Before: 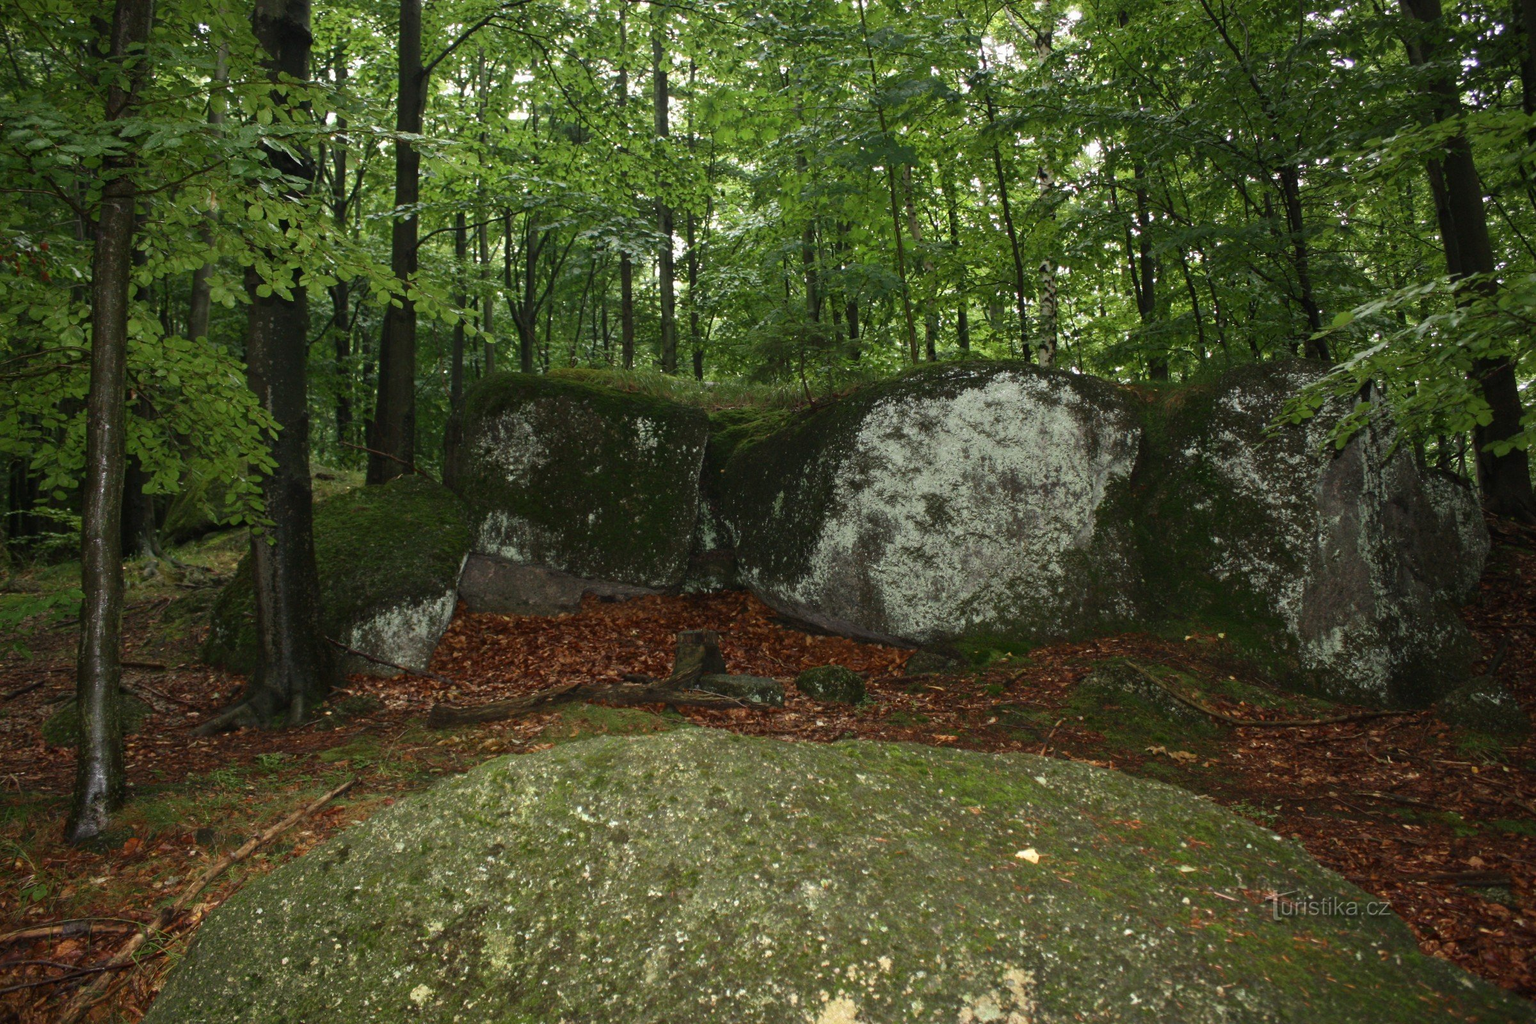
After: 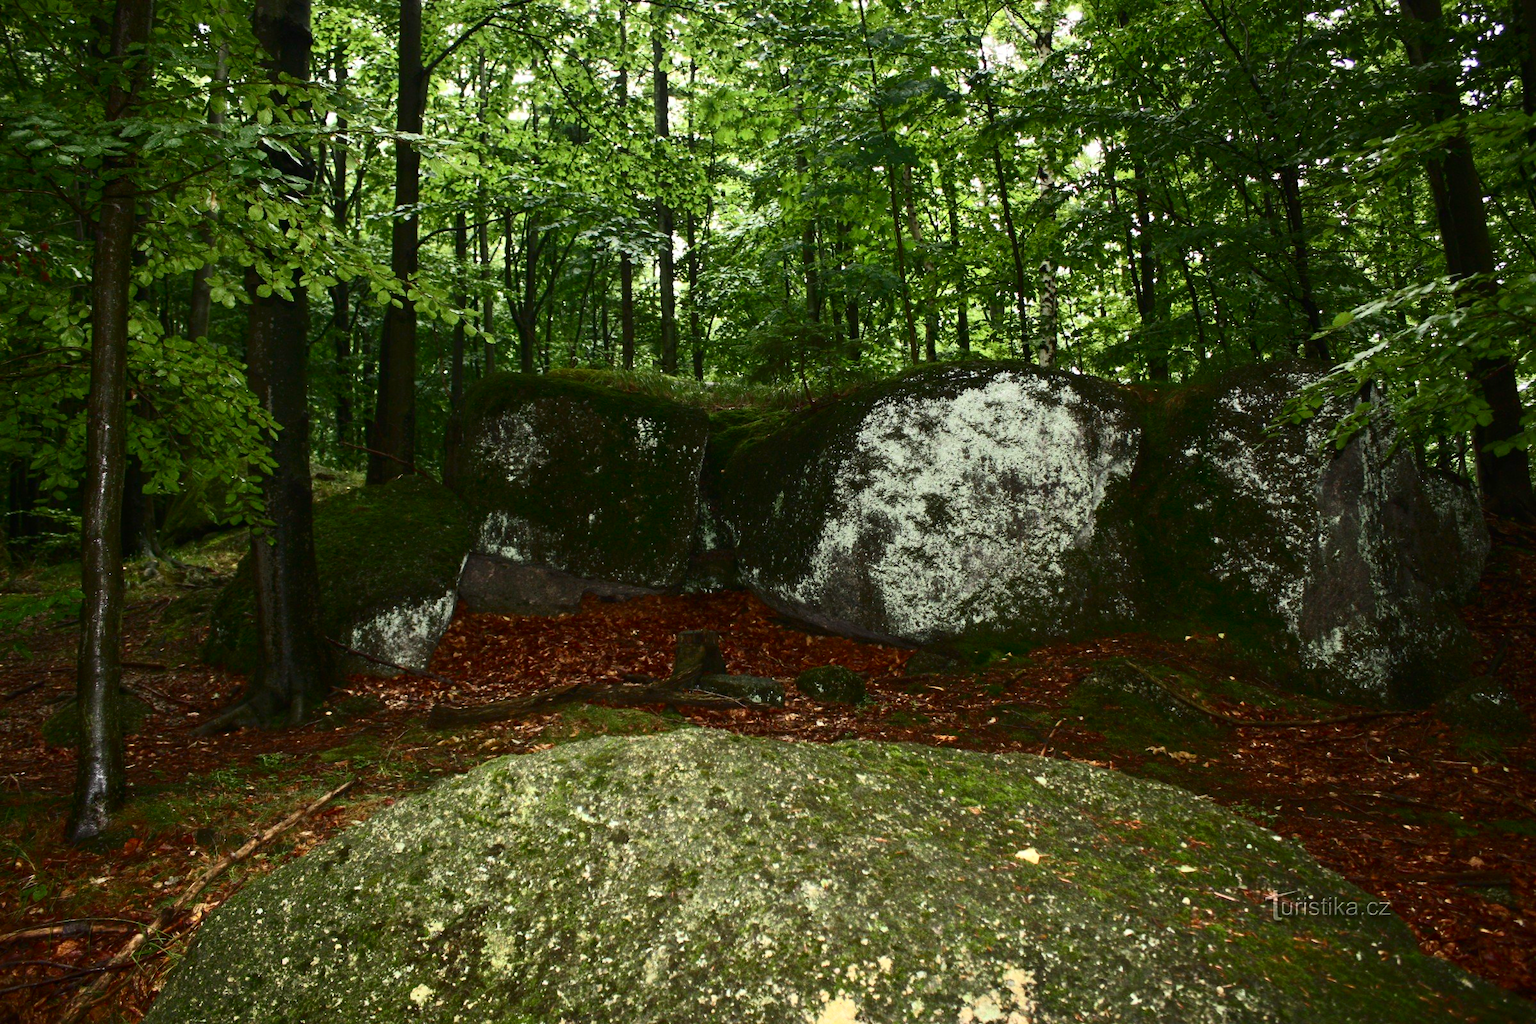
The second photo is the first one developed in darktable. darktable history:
contrast brightness saturation: contrast 0.404, brightness 0.098, saturation 0.213
